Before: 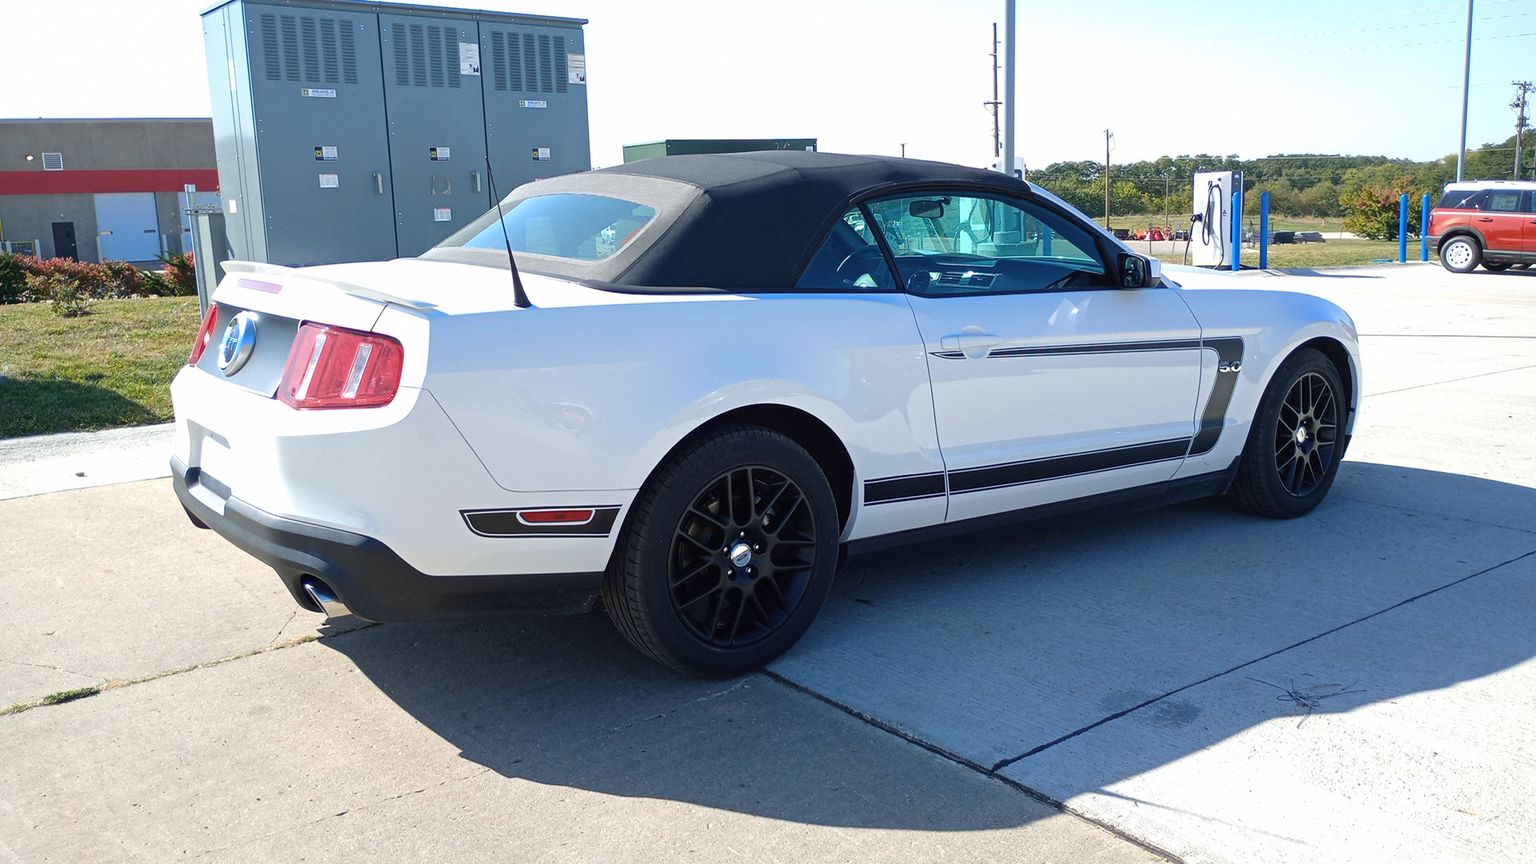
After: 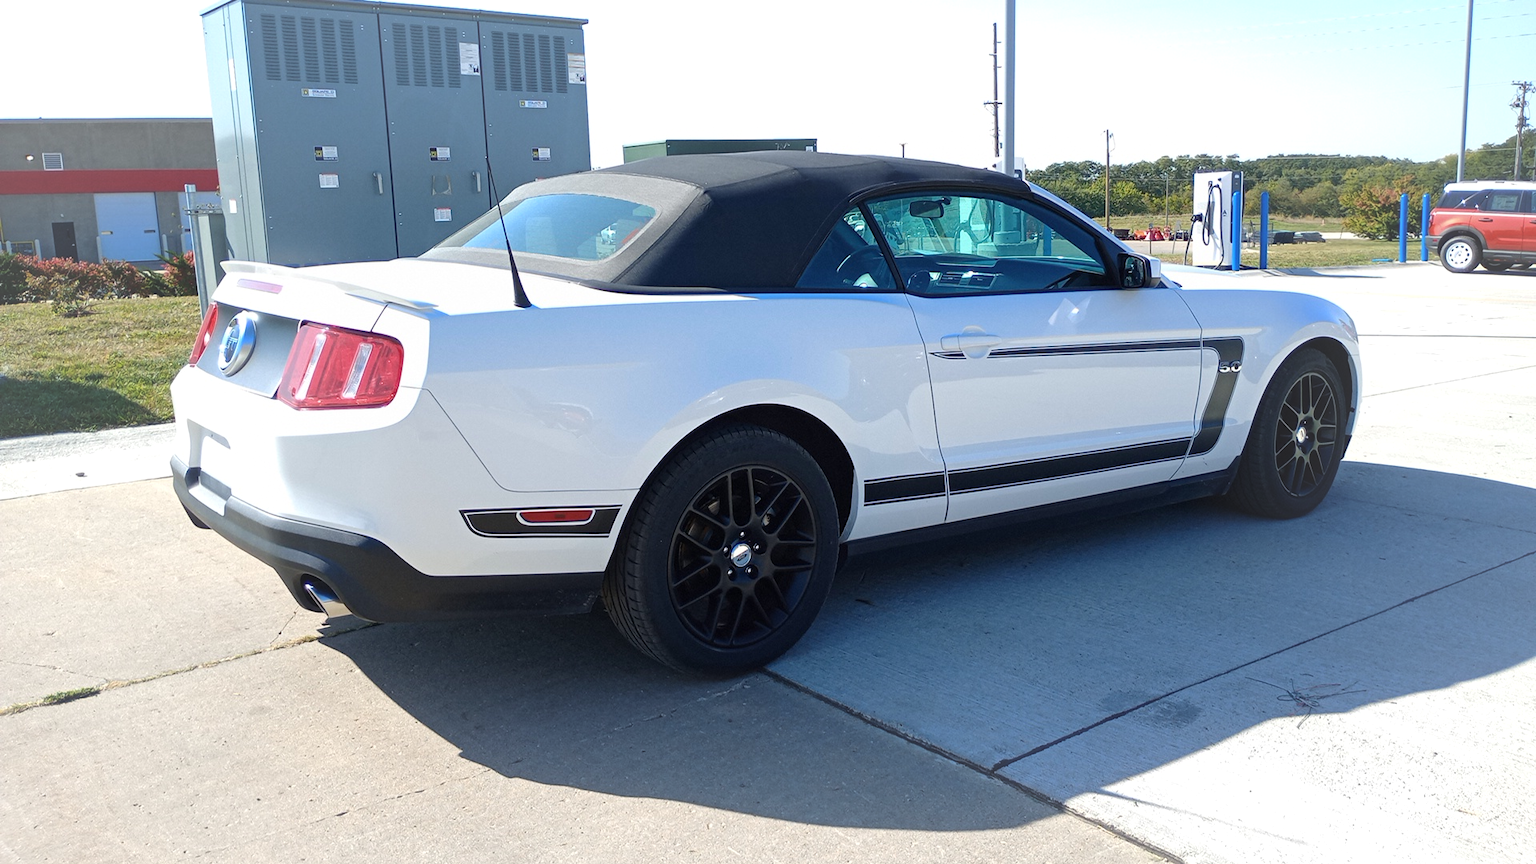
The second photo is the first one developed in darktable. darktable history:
vignetting: fall-off start 54.21%, brightness 0.061, saturation 0.002, automatic ratio true, width/height ratio 1.314, shape 0.212
